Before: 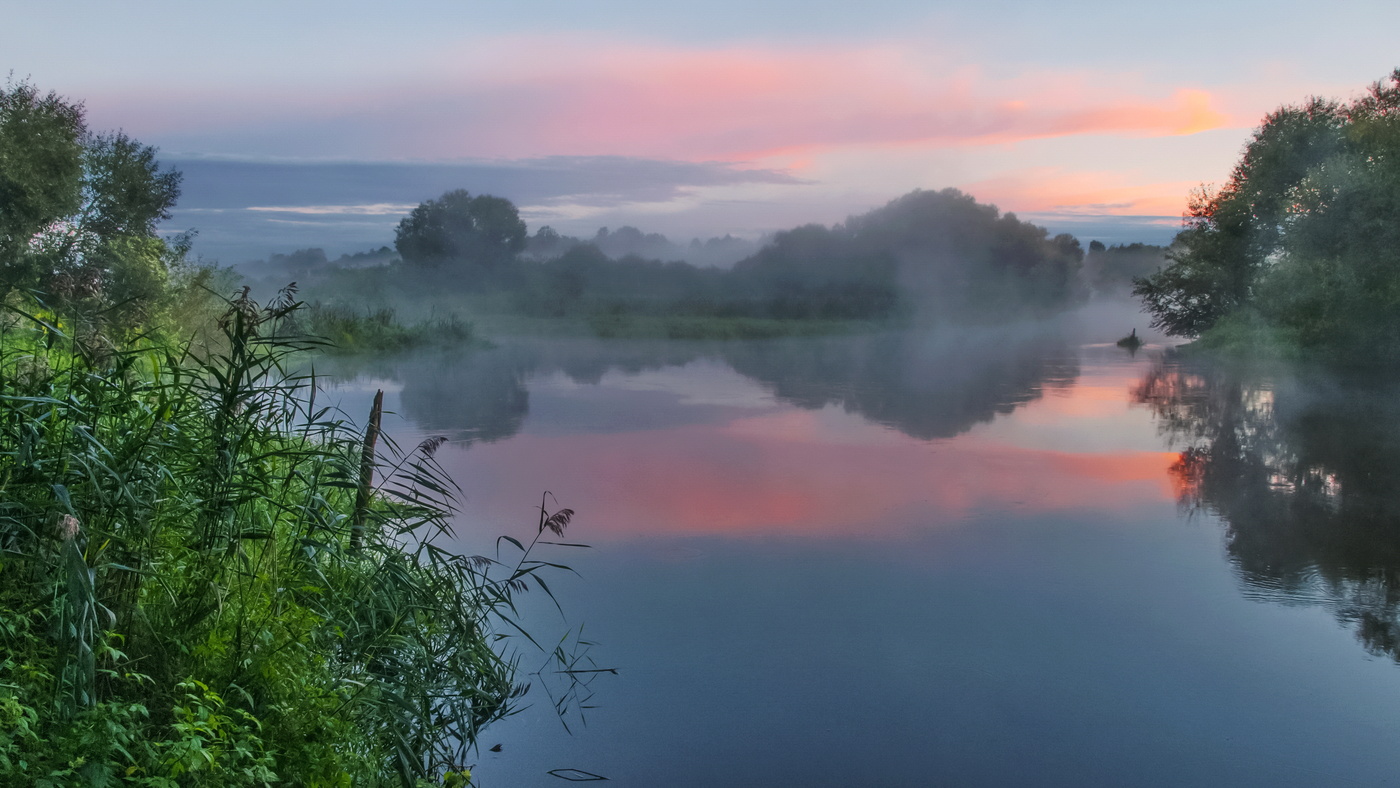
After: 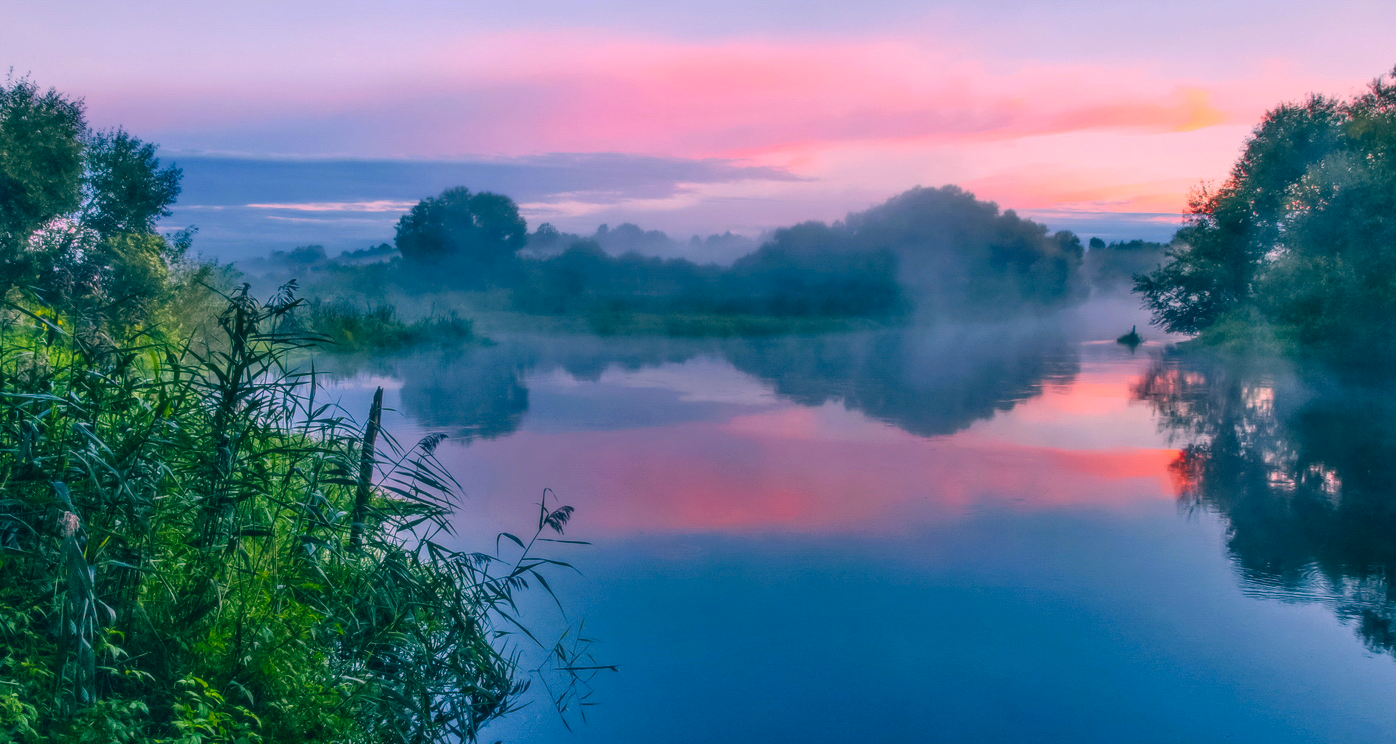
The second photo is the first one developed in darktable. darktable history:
crop: top 0.448%, right 0.264%, bottom 5.045%
color correction: highlights a* 17.03, highlights b* 0.205, shadows a* -15.38, shadows b* -14.56, saturation 1.5
soften: size 10%, saturation 50%, brightness 0.2 EV, mix 10%
local contrast: detail 130%
